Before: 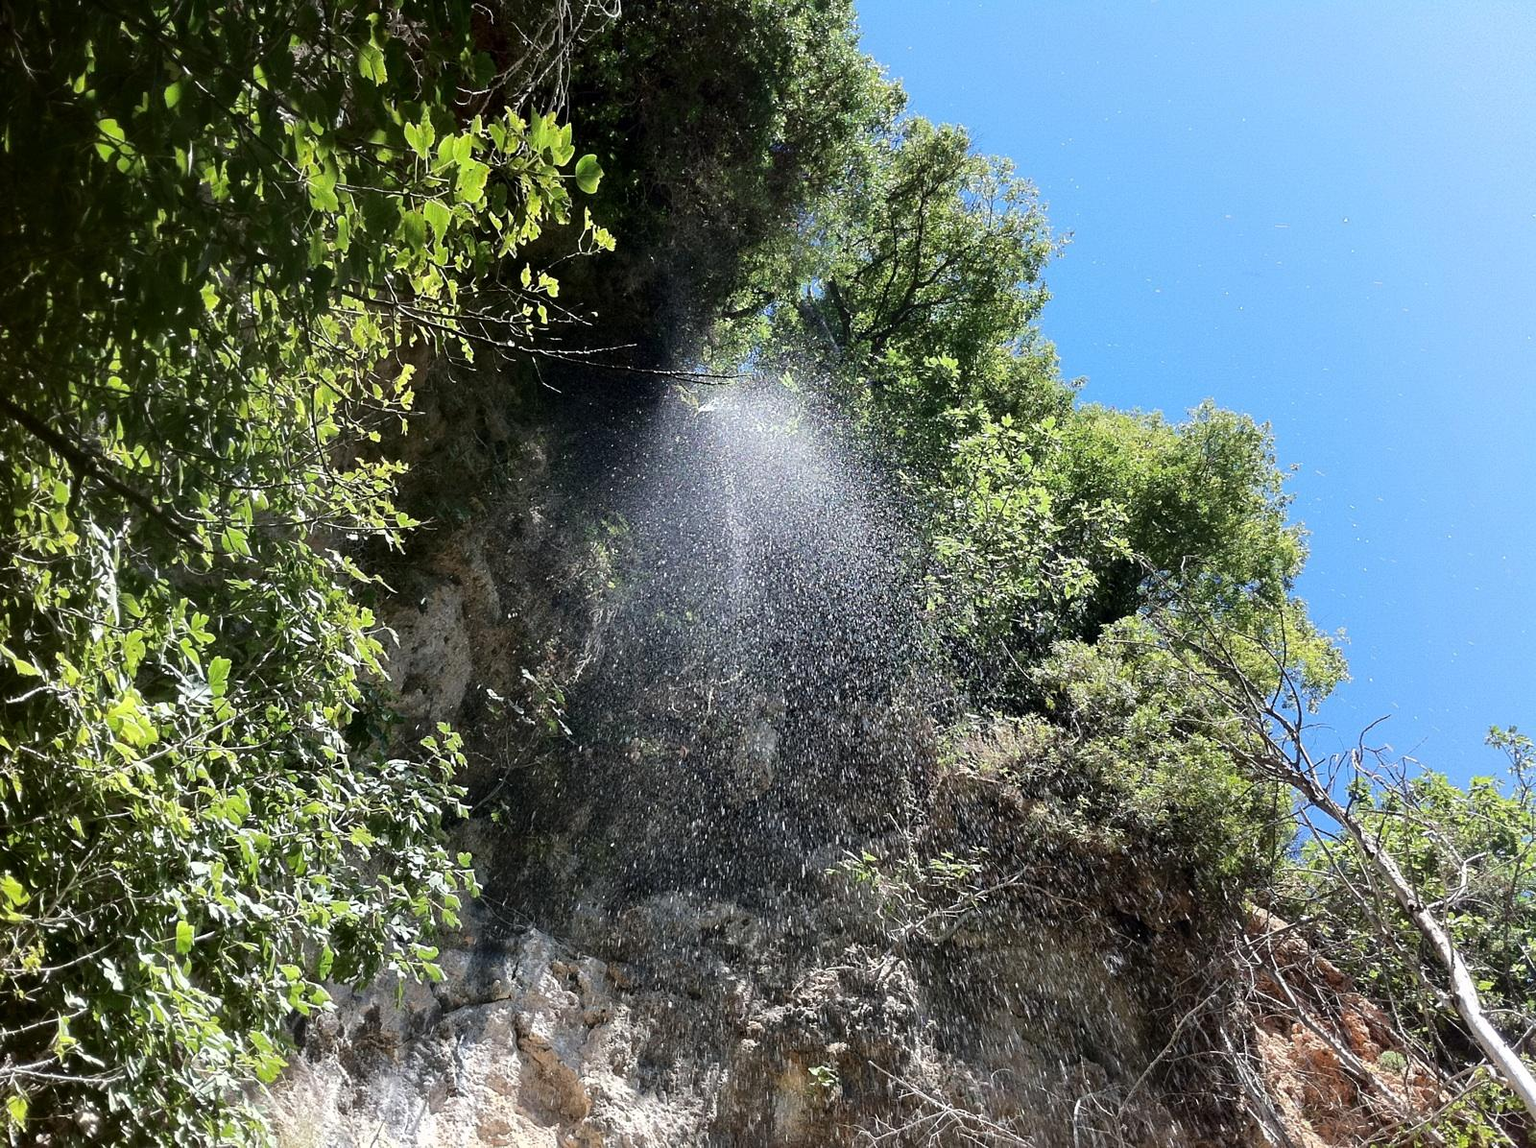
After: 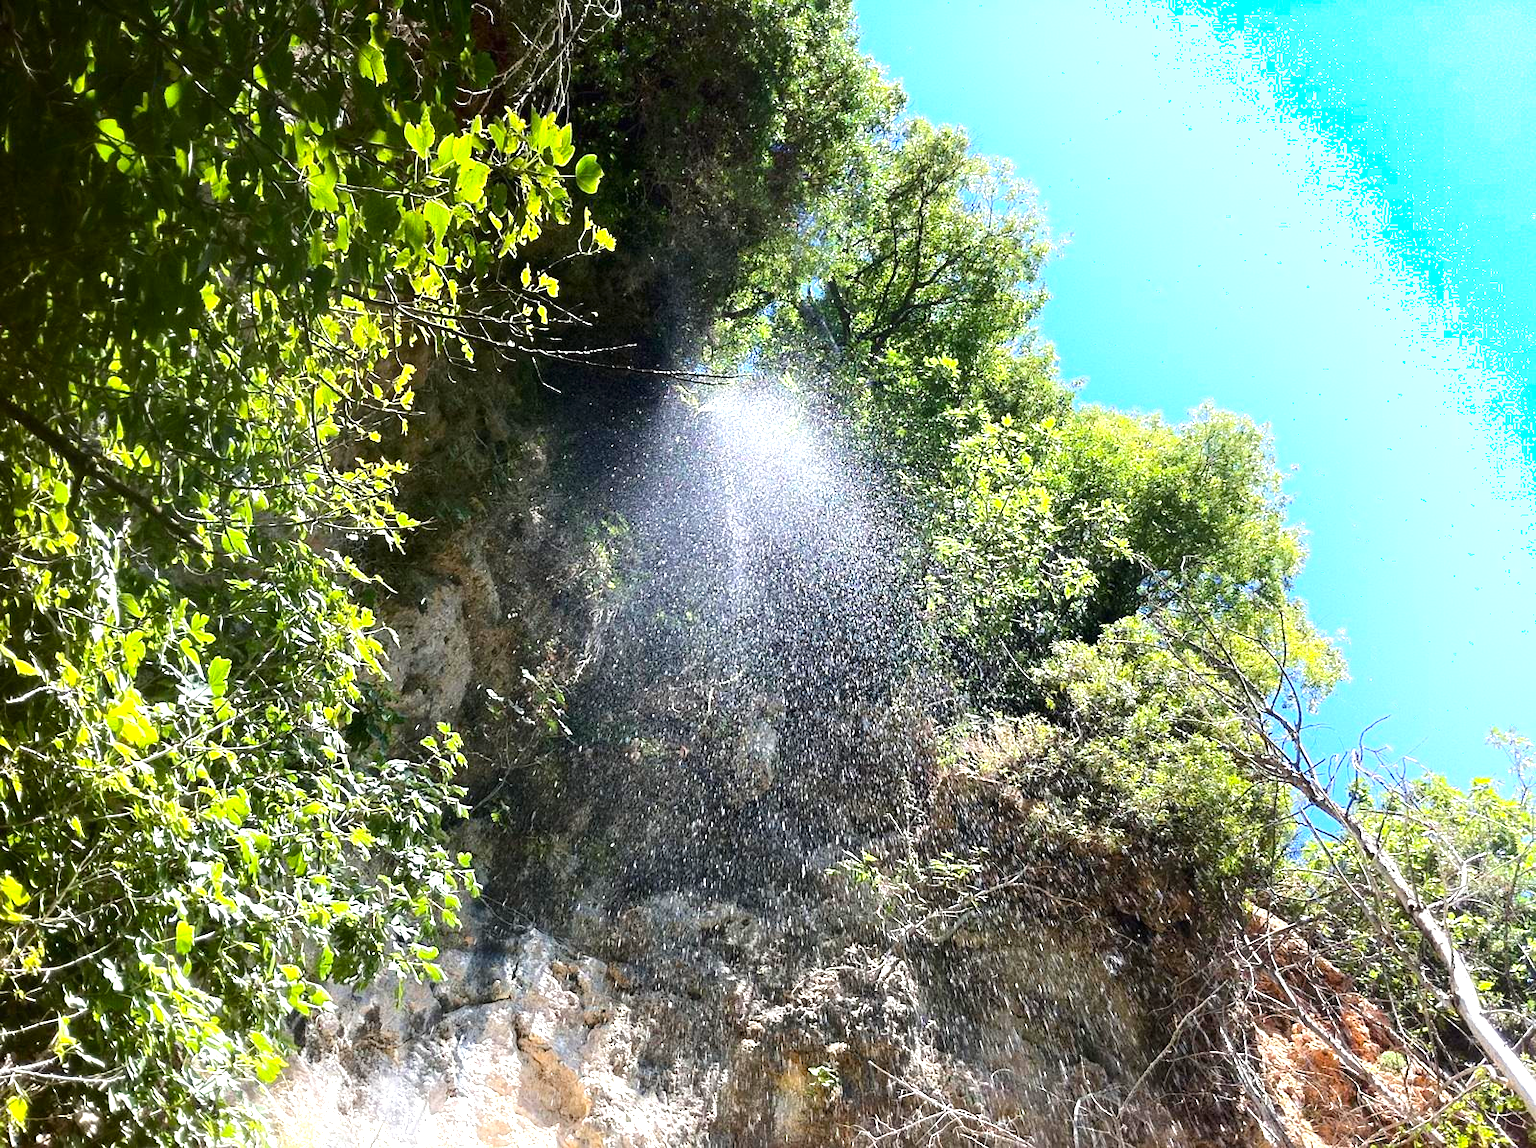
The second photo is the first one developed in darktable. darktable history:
shadows and highlights: shadows -24.28, highlights 49.77, soften with gaussian
color balance rgb: perceptual saturation grading › global saturation 25%, global vibrance 20%
exposure: black level correction -0.001, exposure 0.9 EV, compensate exposure bias true, compensate highlight preservation false
